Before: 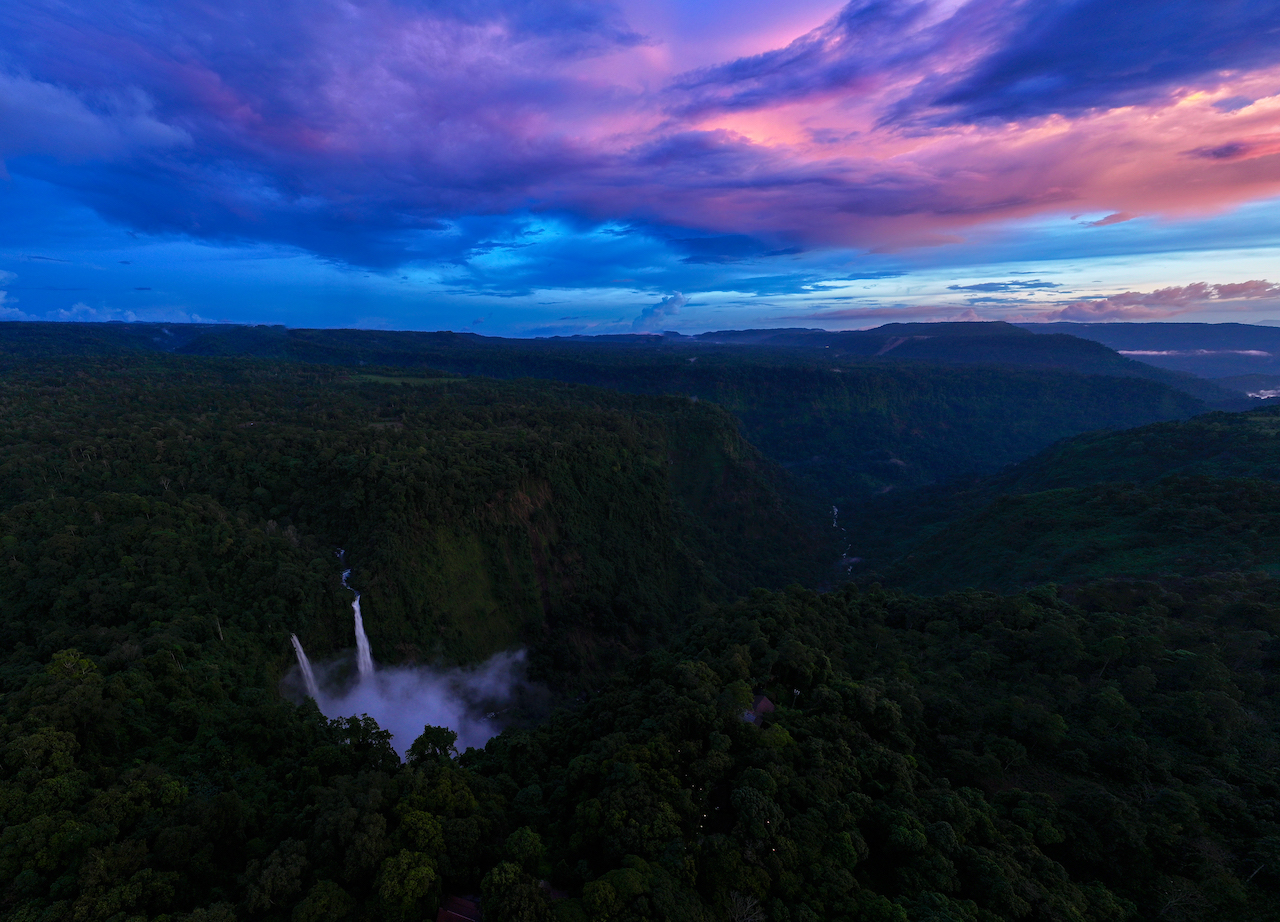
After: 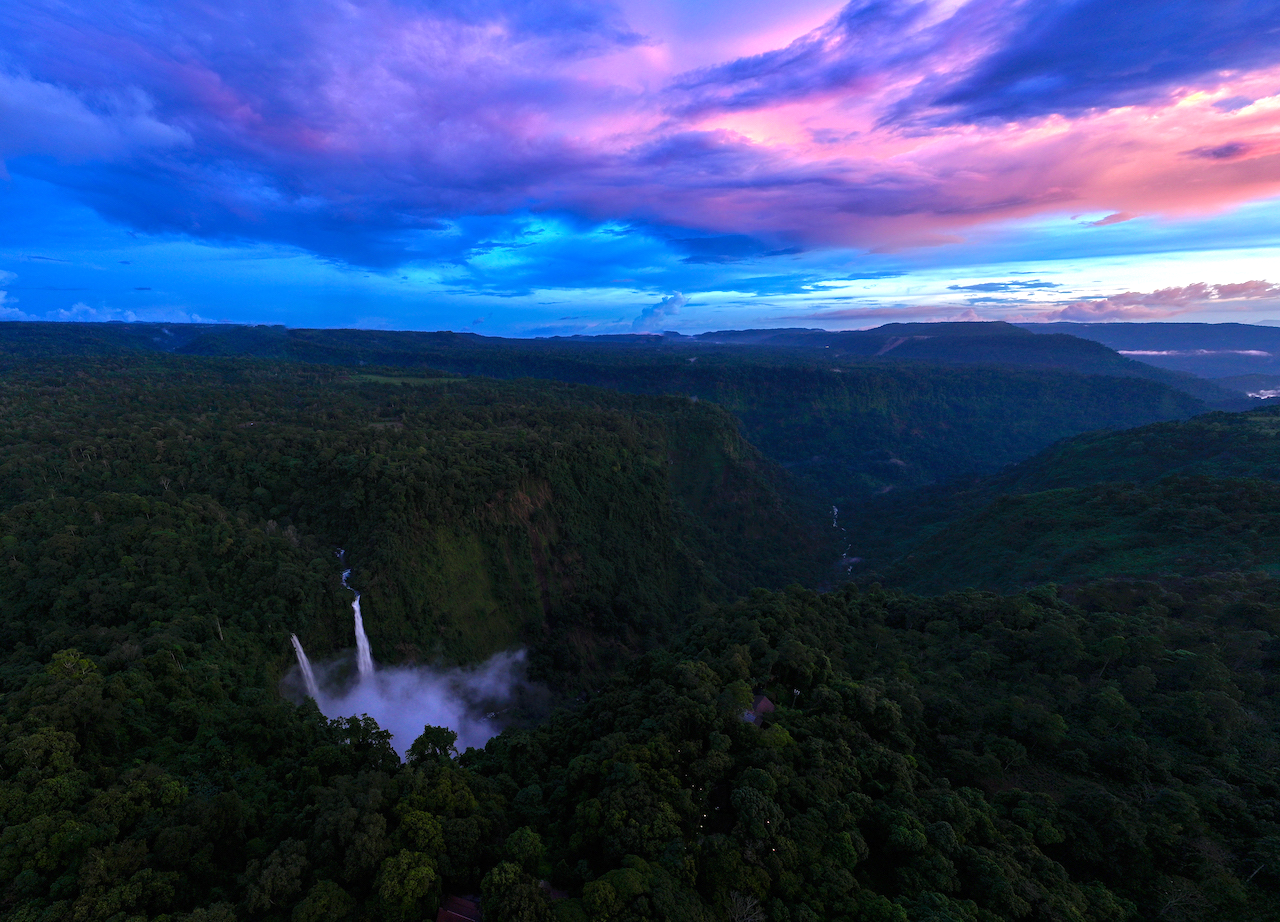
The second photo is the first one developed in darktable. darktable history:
exposure: exposure 0.638 EV, compensate highlight preservation false
tone equalizer: on, module defaults
